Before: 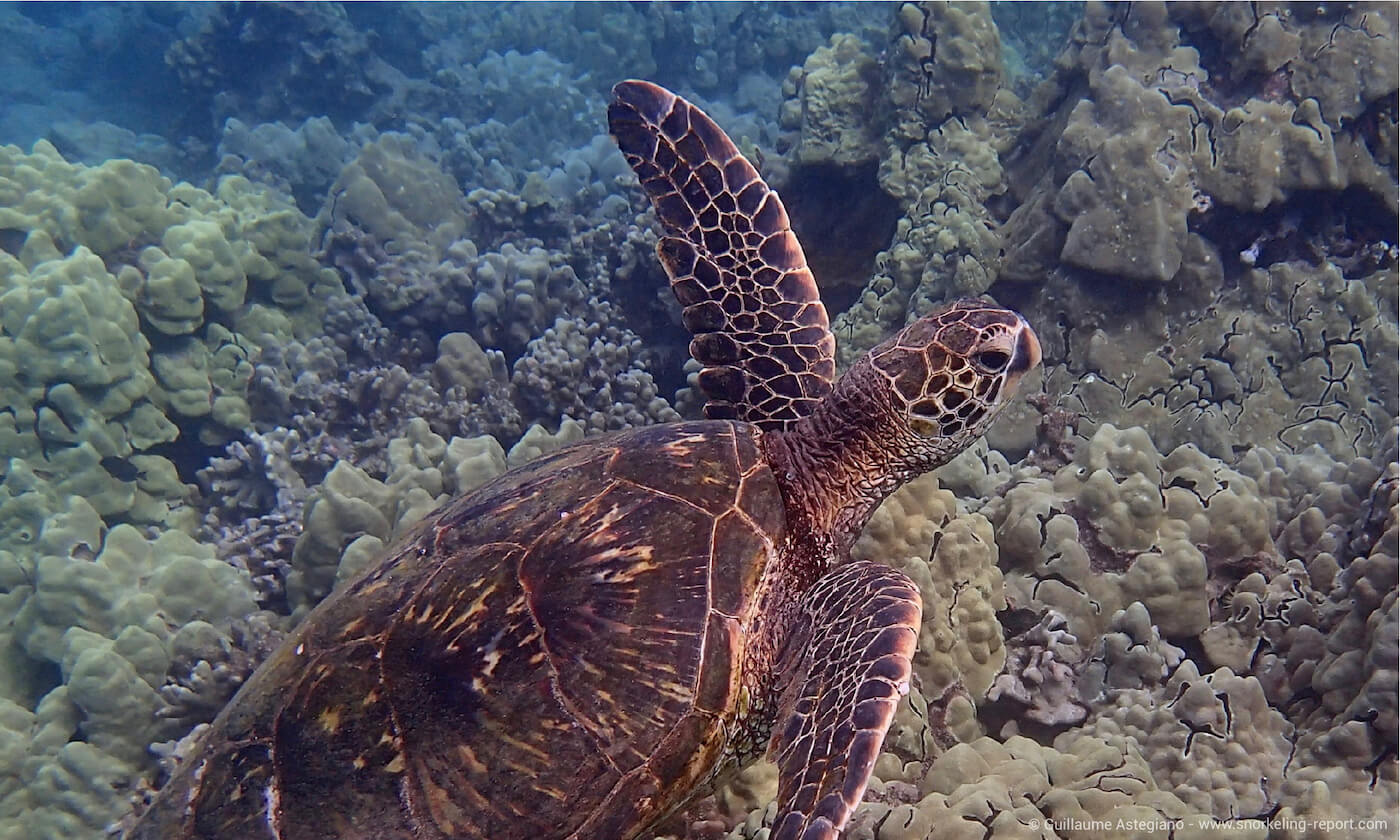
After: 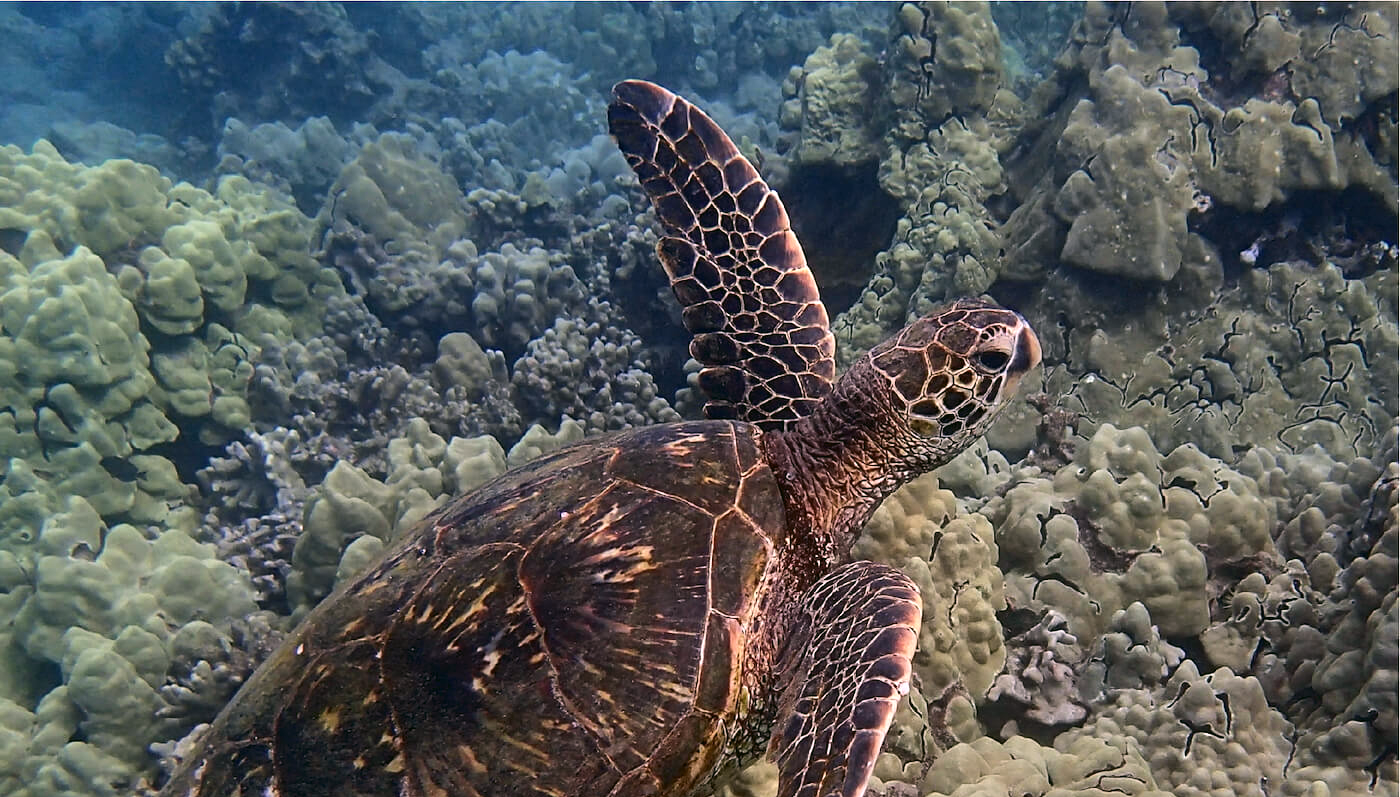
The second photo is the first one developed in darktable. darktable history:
color correction: highlights a* 4.02, highlights b* 4.98, shadows a* -7.55, shadows b* 4.98
tone equalizer: -8 EV -0.417 EV, -7 EV -0.389 EV, -6 EV -0.333 EV, -5 EV -0.222 EV, -3 EV 0.222 EV, -2 EV 0.333 EV, -1 EV 0.389 EV, +0 EV 0.417 EV, edges refinement/feathering 500, mask exposure compensation -1.57 EV, preserve details no
crop and rotate: top 0%, bottom 5.097%
